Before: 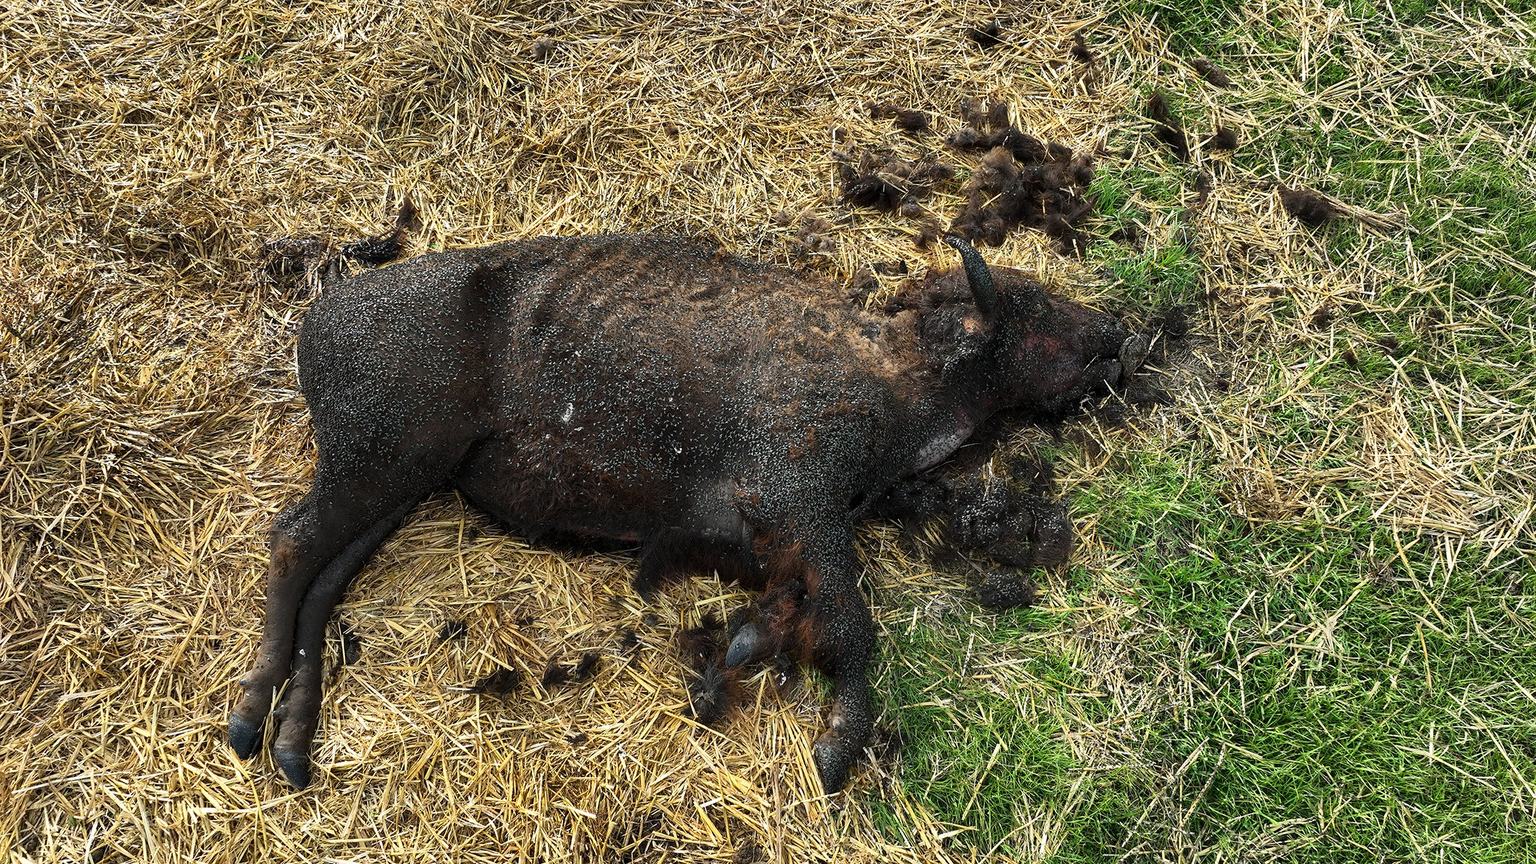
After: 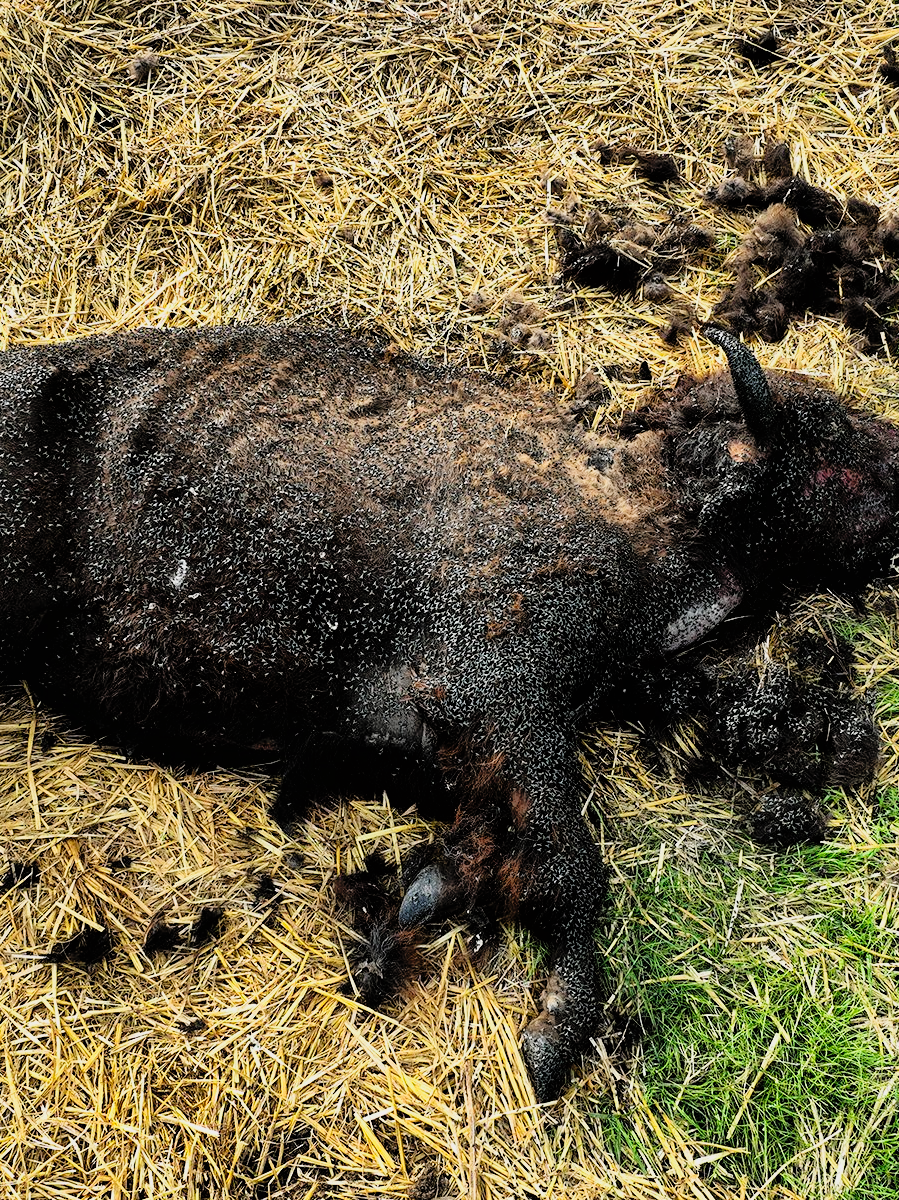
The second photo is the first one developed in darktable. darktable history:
shadows and highlights: on, module defaults
filmic rgb: black relative exposure -5 EV, hardness 2.88, contrast 1.3, highlights saturation mix -10%
crop: left 28.583%, right 29.231%
contrast brightness saturation: contrast 0.2, brightness 0.16, saturation 0.22
tone curve: curves: ch0 [(0, 0) (0.004, 0.002) (0.02, 0.013) (0.218, 0.218) (0.664, 0.718) (0.832, 0.873) (1, 1)], preserve colors none
